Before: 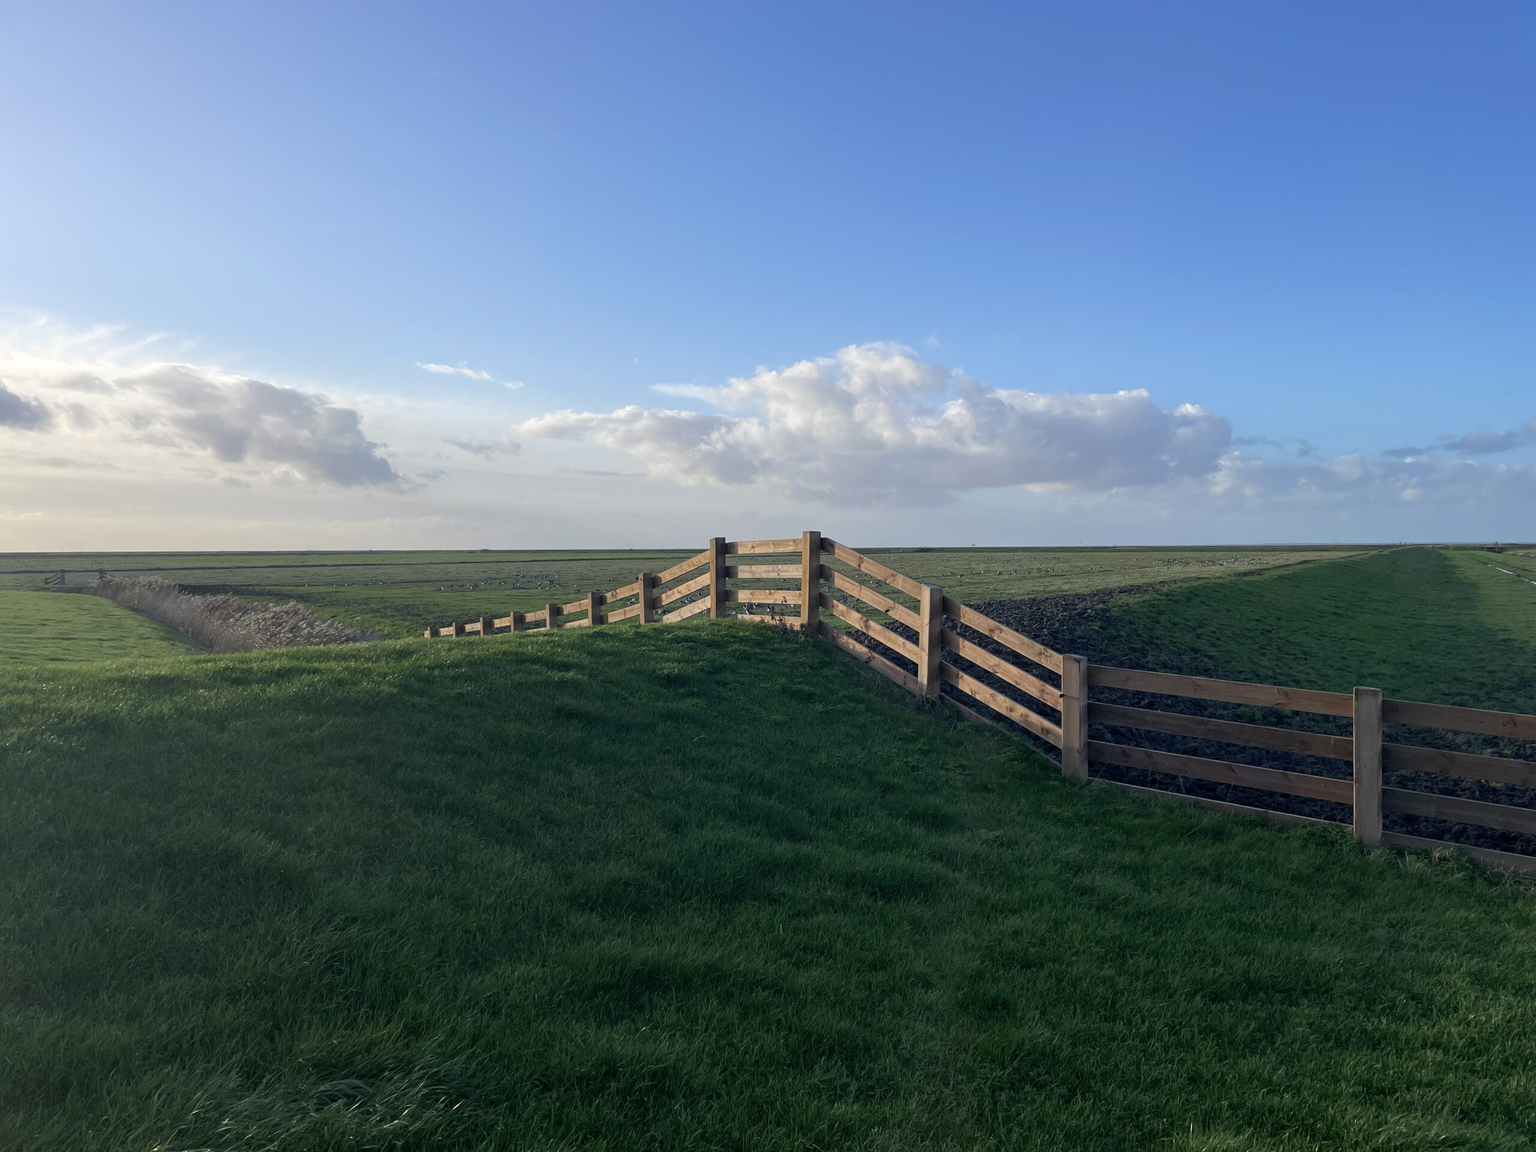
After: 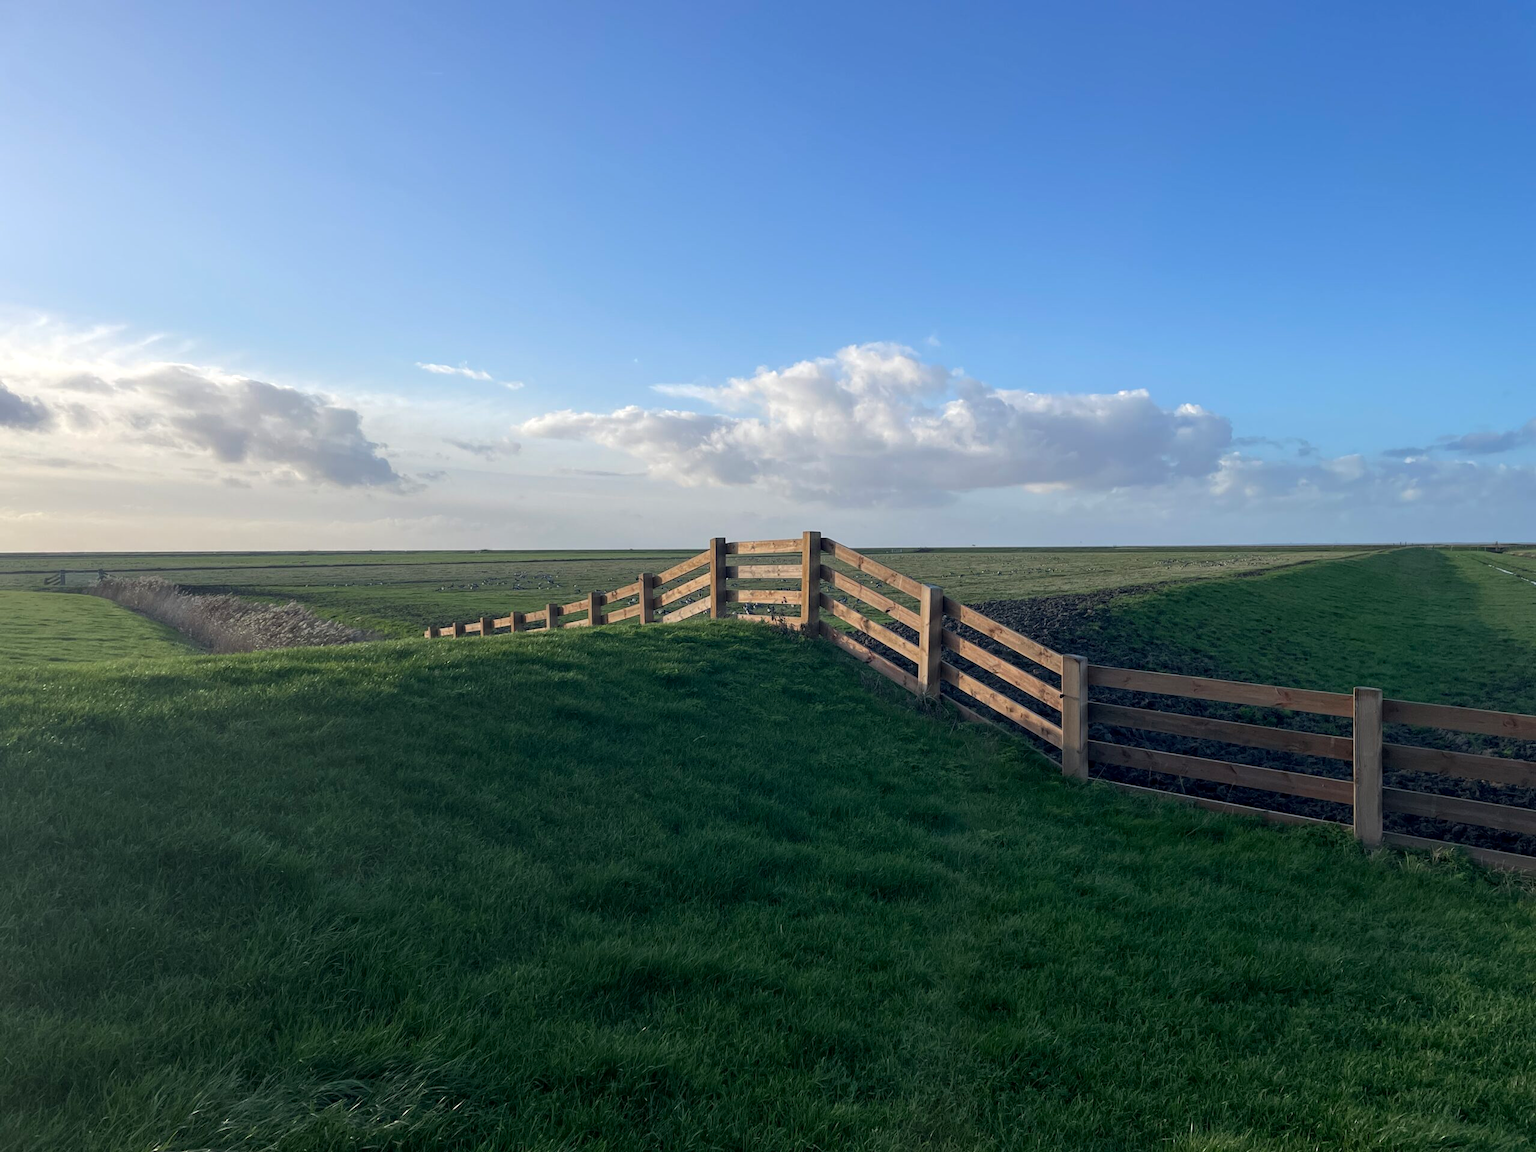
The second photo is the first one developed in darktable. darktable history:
local contrast: highlights 103%, shadows 98%, detail 120%, midtone range 0.2
